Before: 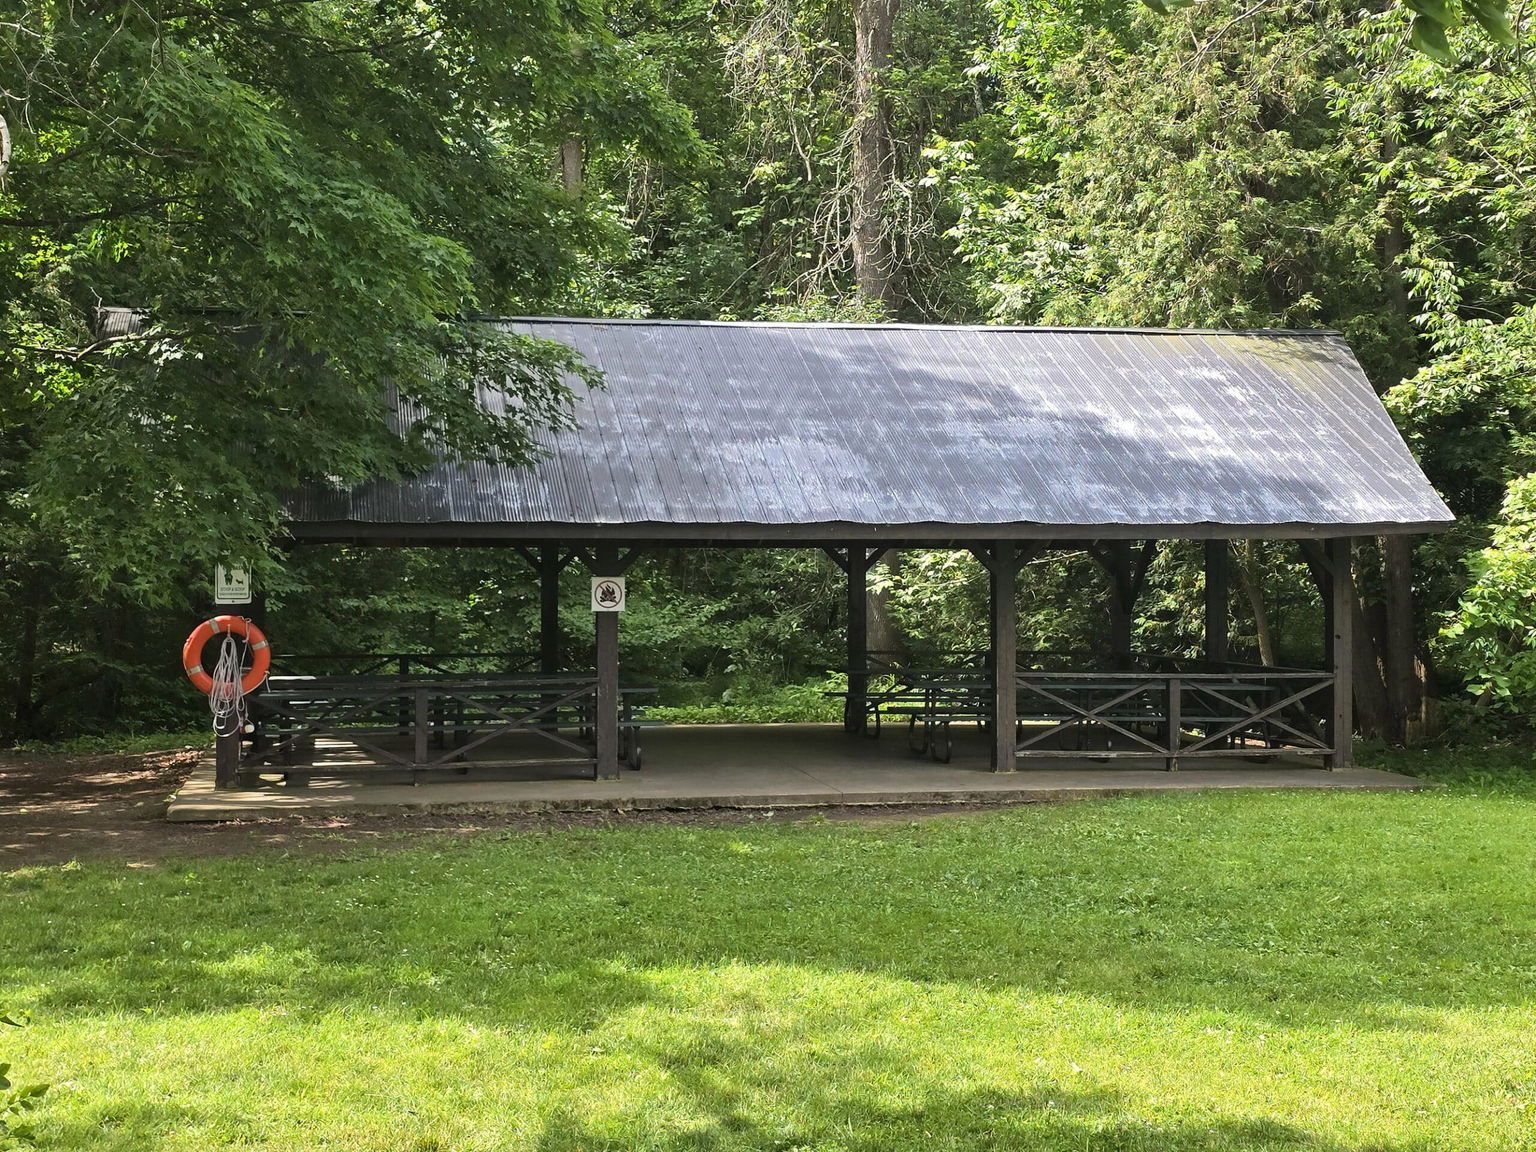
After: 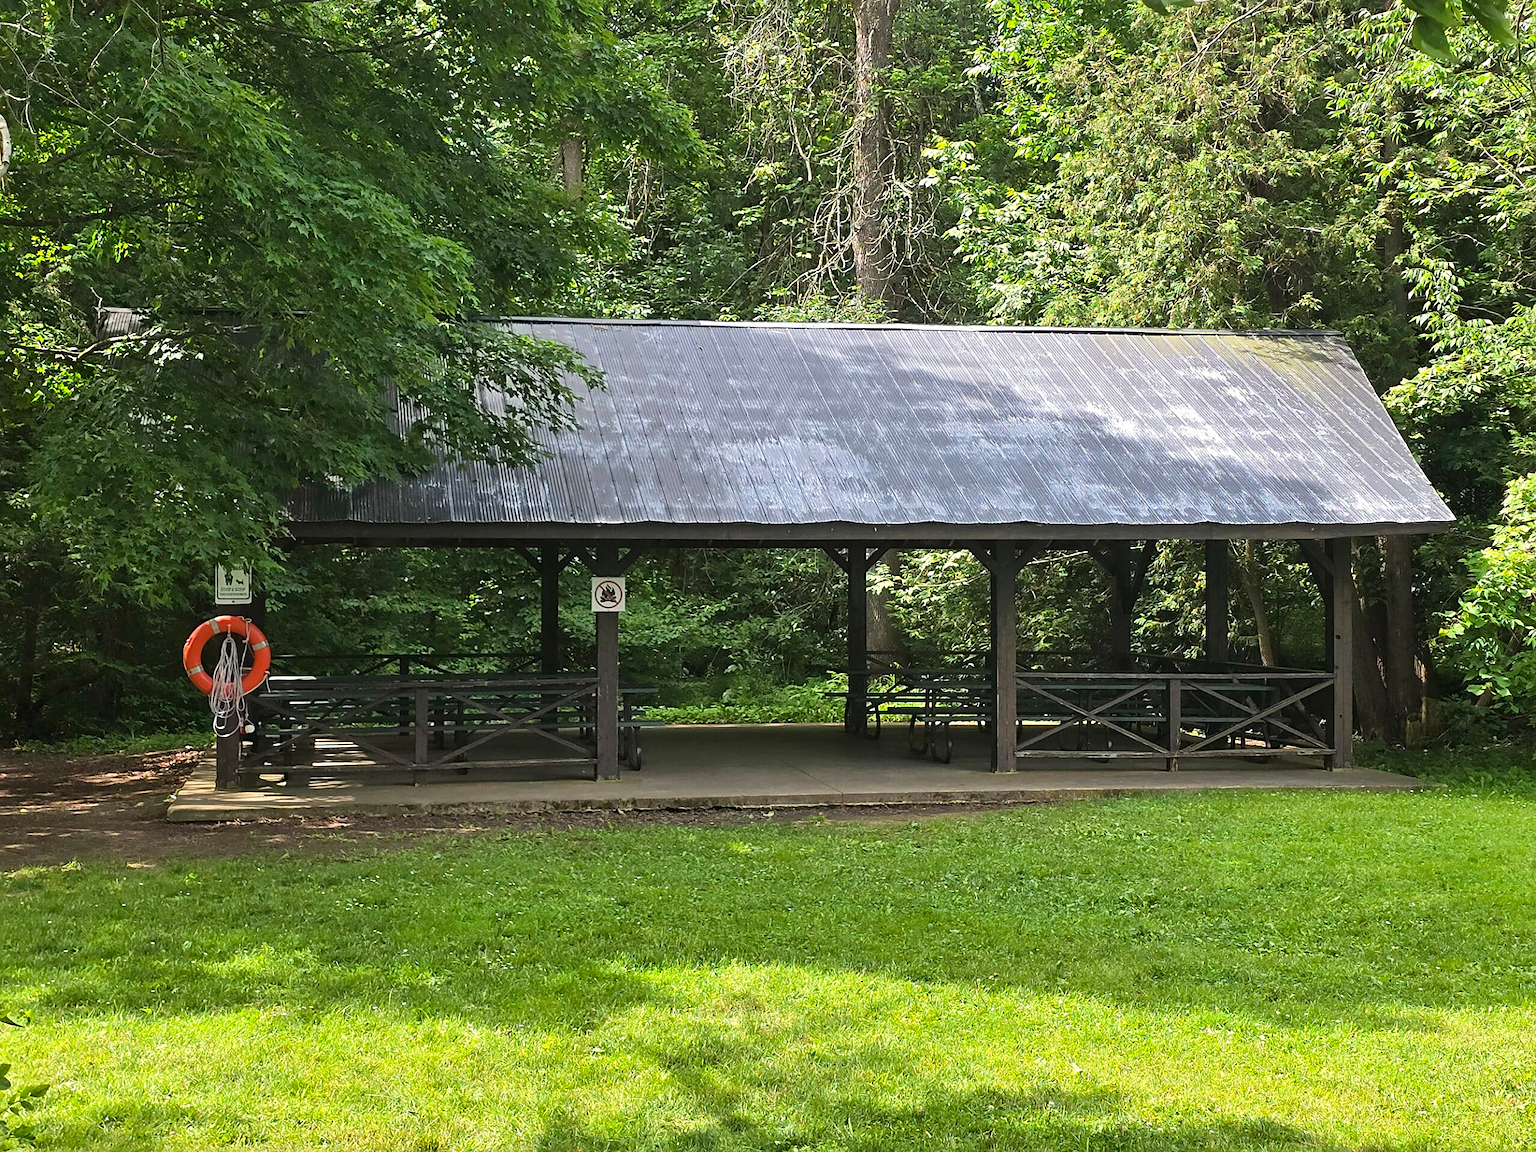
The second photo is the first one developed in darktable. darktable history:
sharpen: radius 2.507, amount 0.325
